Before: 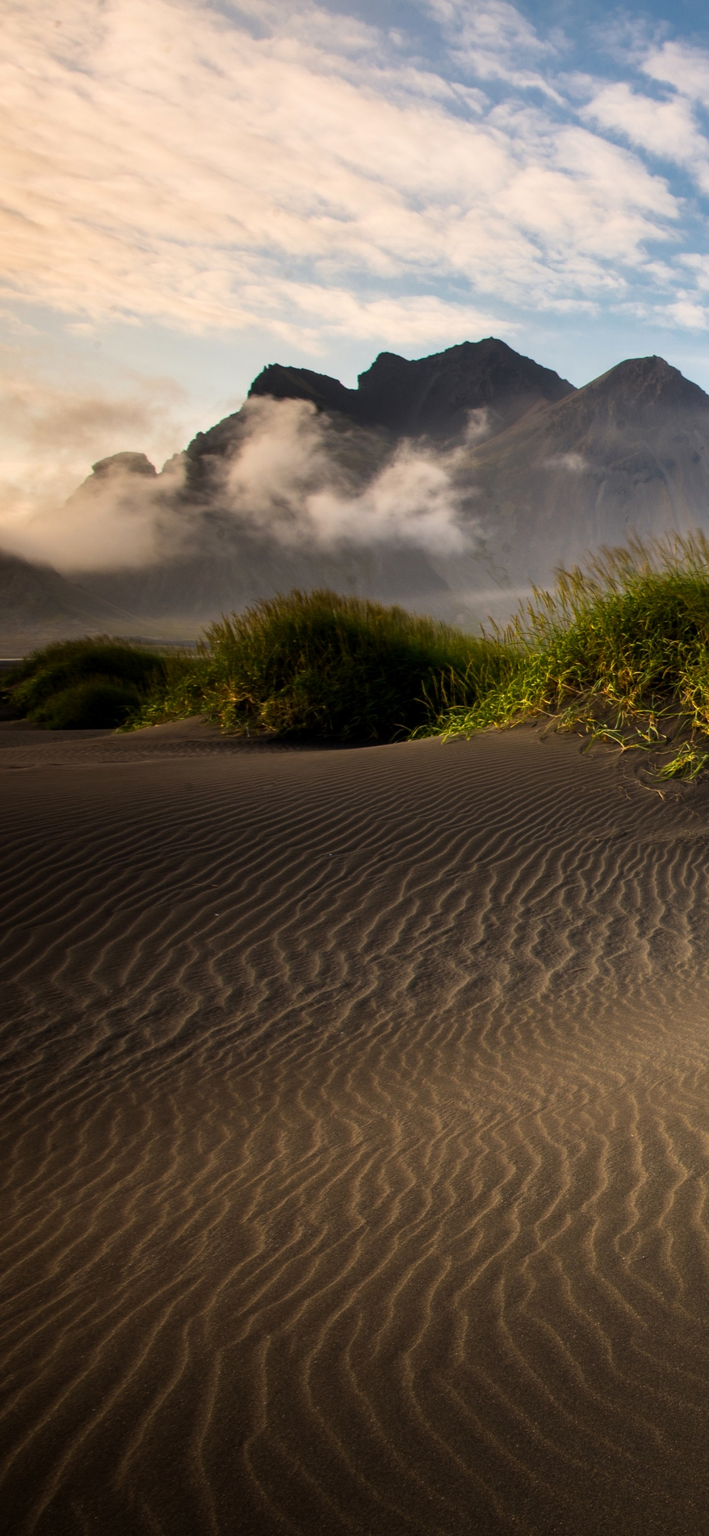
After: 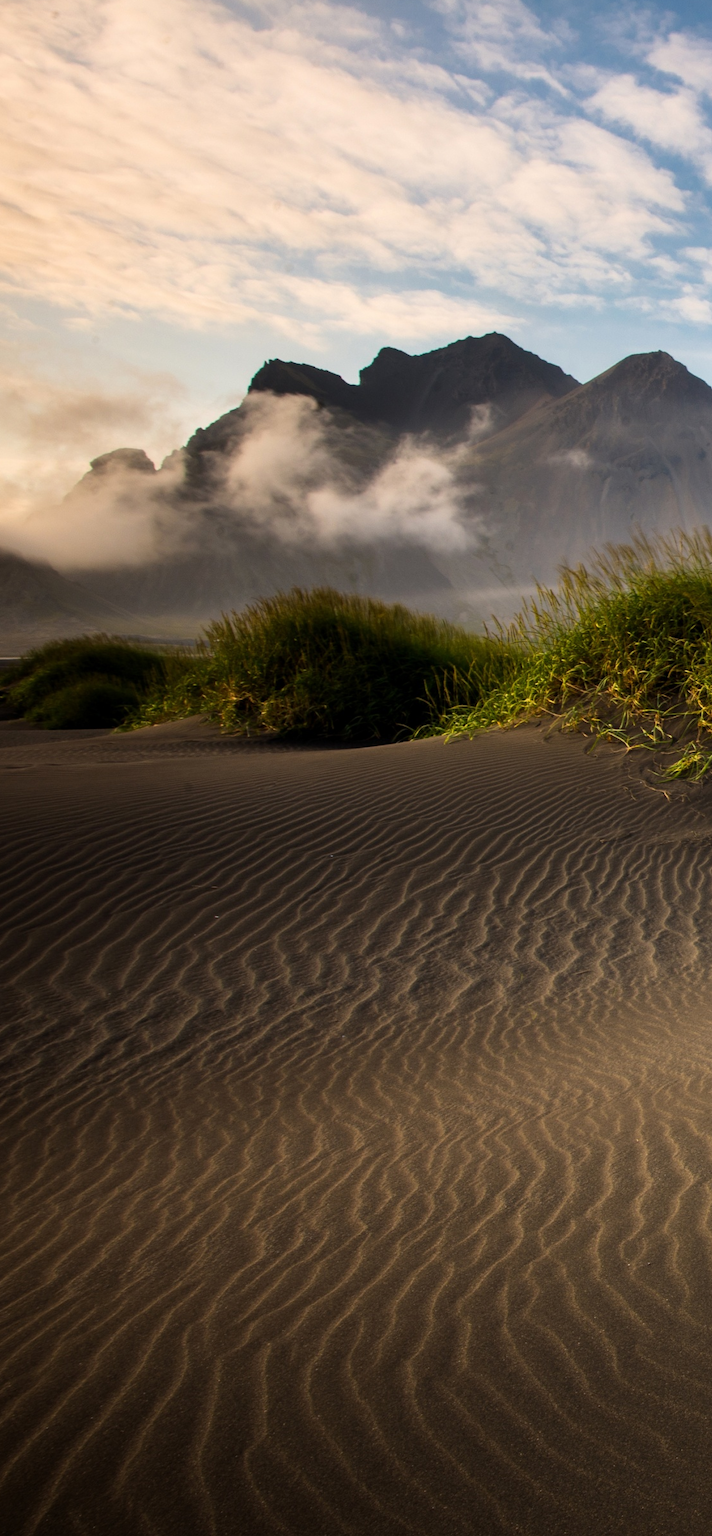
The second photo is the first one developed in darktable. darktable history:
crop: left 0.467%, top 0.616%, right 0.253%, bottom 0.595%
